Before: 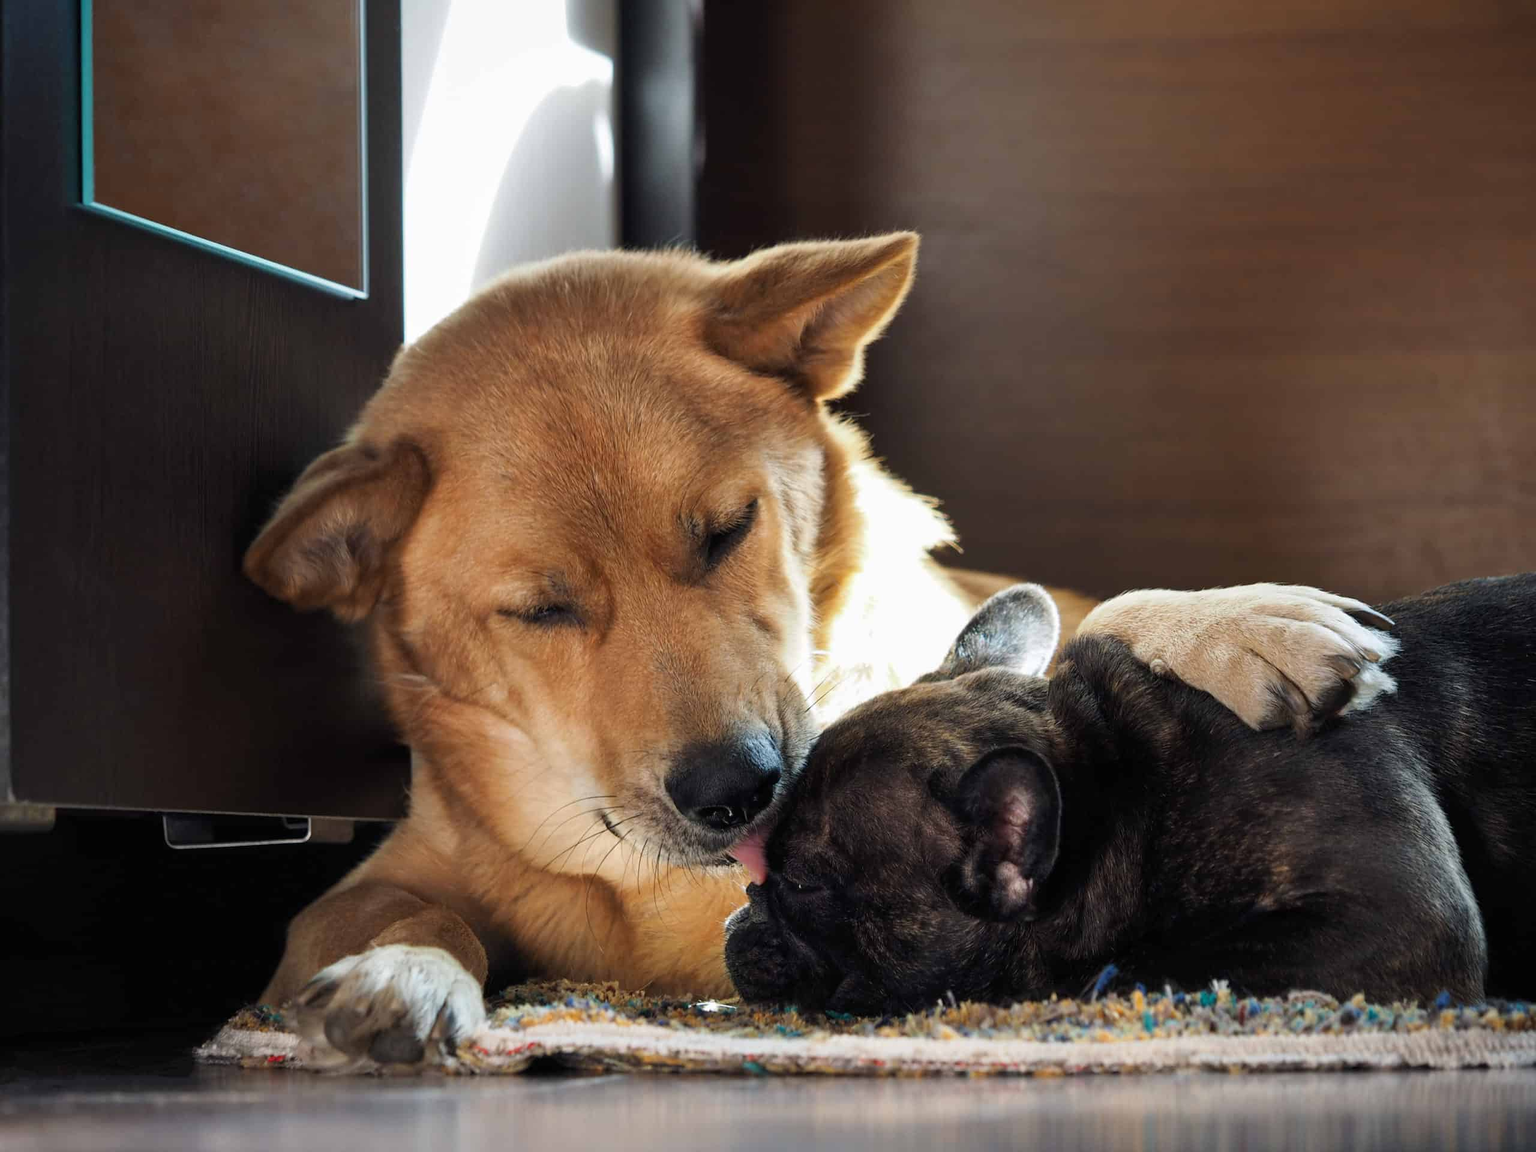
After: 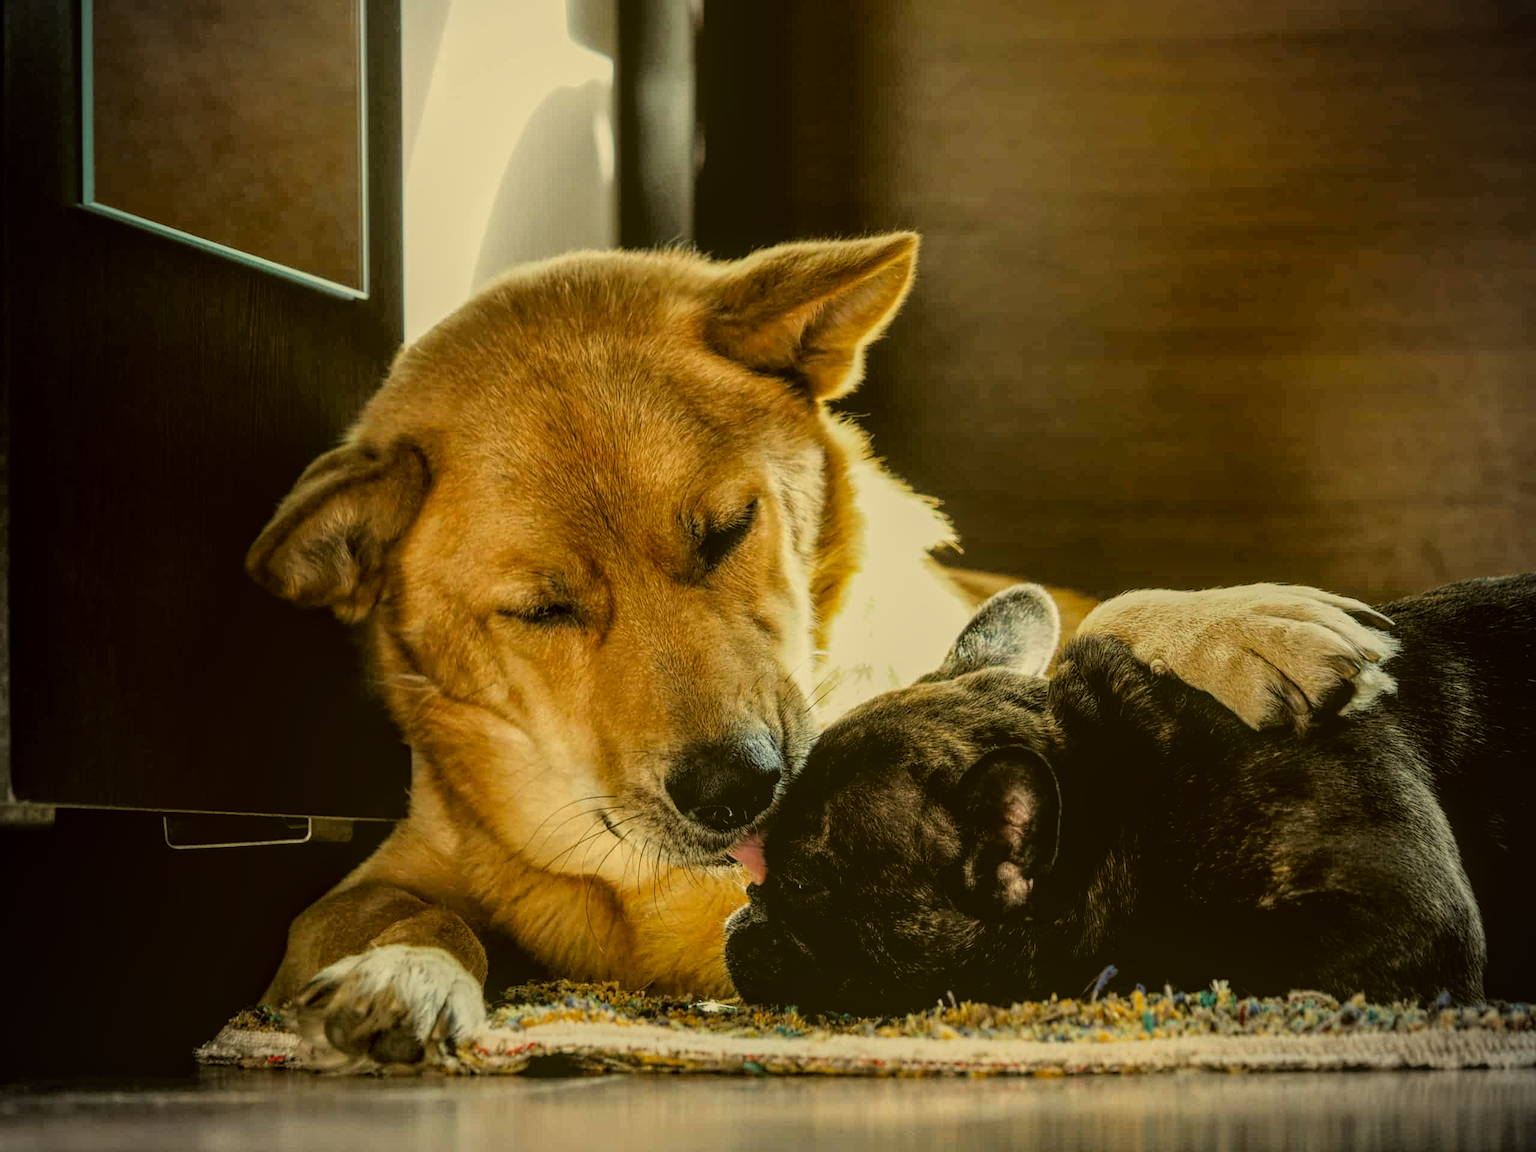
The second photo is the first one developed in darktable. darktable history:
filmic rgb: black relative exposure -11.75 EV, white relative exposure 5.41 EV, threshold 5.96 EV, hardness 4.49, latitude 49.79%, contrast 1.143, enable highlight reconstruction true
local contrast: highlights 66%, shadows 32%, detail 166%, midtone range 0.2
vignetting: unbound false
color correction: highlights a* 0.155, highlights b* 29.11, shadows a* -0.232, shadows b* 21.18
